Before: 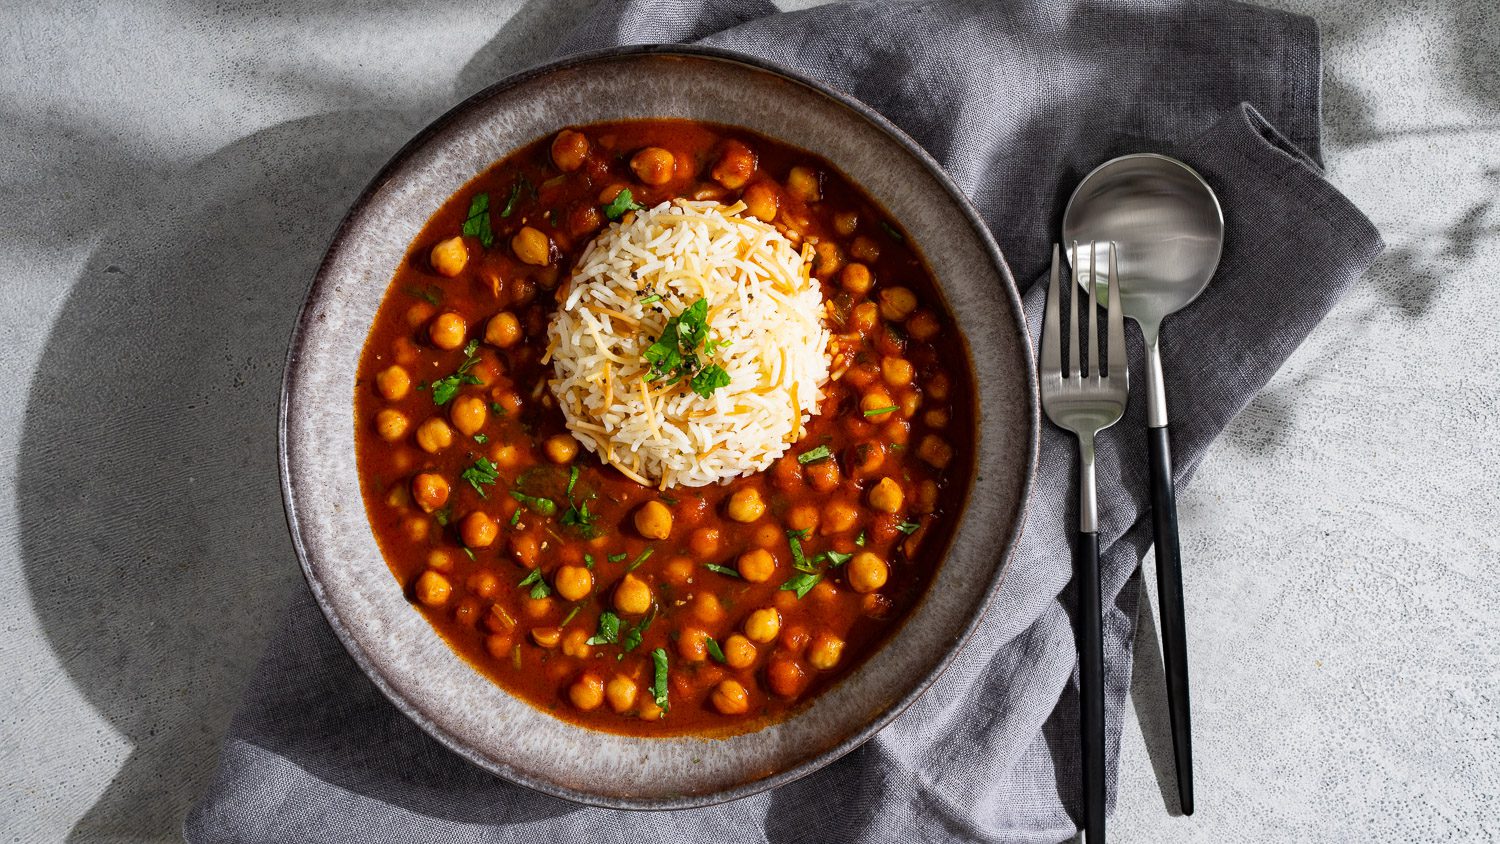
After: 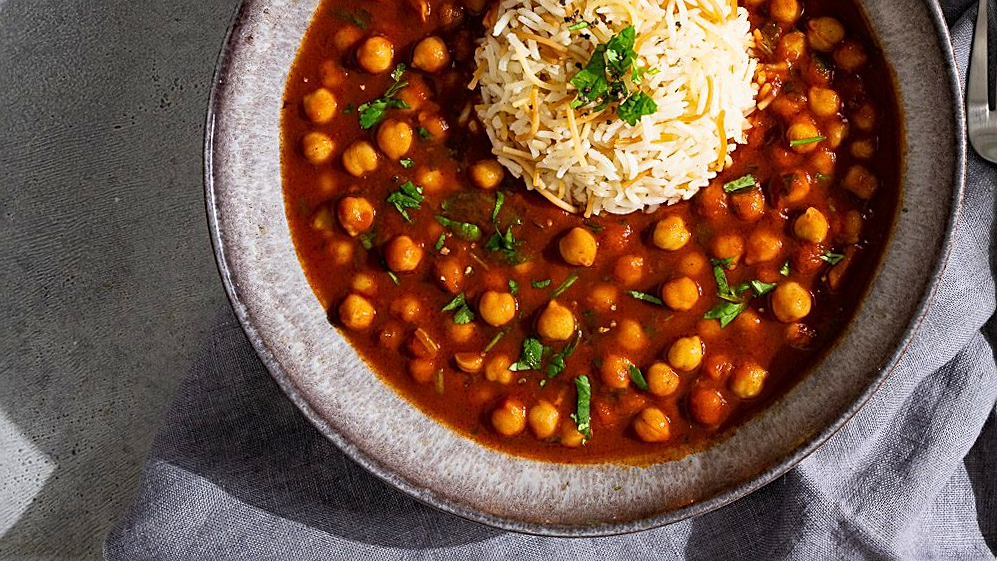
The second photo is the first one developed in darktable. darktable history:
velvia: on, module defaults
sharpen: on, module defaults
crop and rotate: angle -0.82°, left 3.85%, top 31.828%, right 27.992%
